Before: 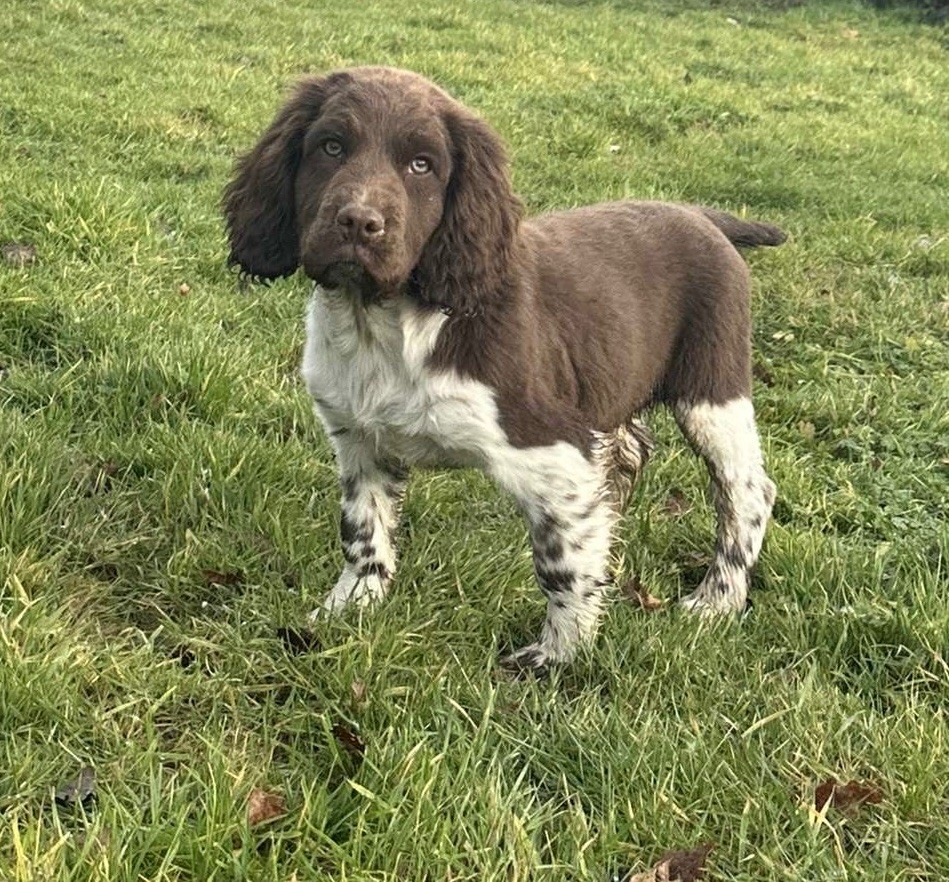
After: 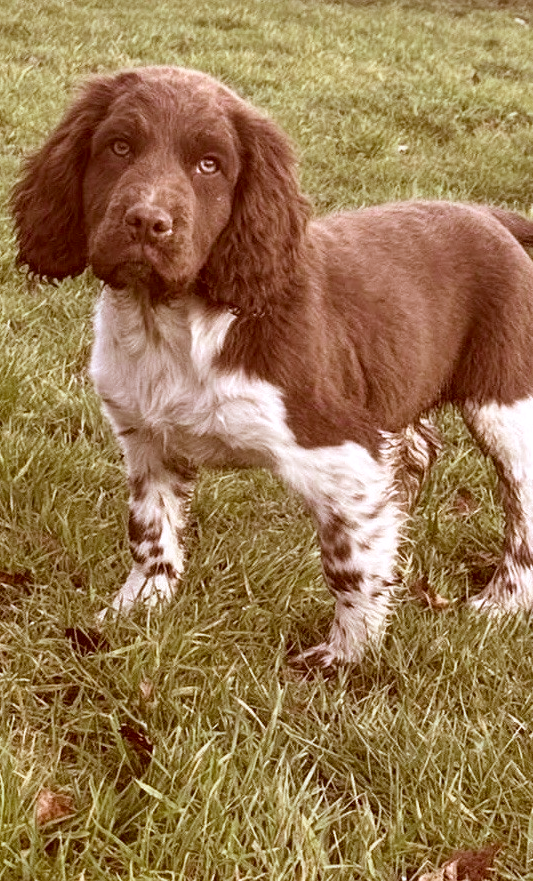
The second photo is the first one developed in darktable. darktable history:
white balance: red 0.926, green 1.003, blue 1.133
contrast brightness saturation: contrast 0.07
shadows and highlights: low approximation 0.01, soften with gaussian
crop and rotate: left 22.516%, right 21.234%
color correction: highlights a* 9.03, highlights b* 8.71, shadows a* 40, shadows b* 40, saturation 0.8
color calibration: x 0.355, y 0.367, temperature 4700.38 K
color zones: curves: ch0 [(0, 0.558) (0.143, 0.548) (0.286, 0.447) (0.429, 0.259) (0.571, 0.5) (0.714, 0.5) (0.857, 0.593) (1, 0.558)]; ch1 [(0, 0.543) (0.01, 0.544) (0.12, 0.492) (0.248, 0.458) (0.5, 0.534) (0.748, 0.5) (0.99, 0.469) (1, 0.543)]; ch2 [(0, 0.507) (0.143, 0.522) (0.286, 0.505) (0.429, 0.5) (0.571, 0.5) (0.714, 0.5) (0.857, 0.5) (1, 0.507)]
